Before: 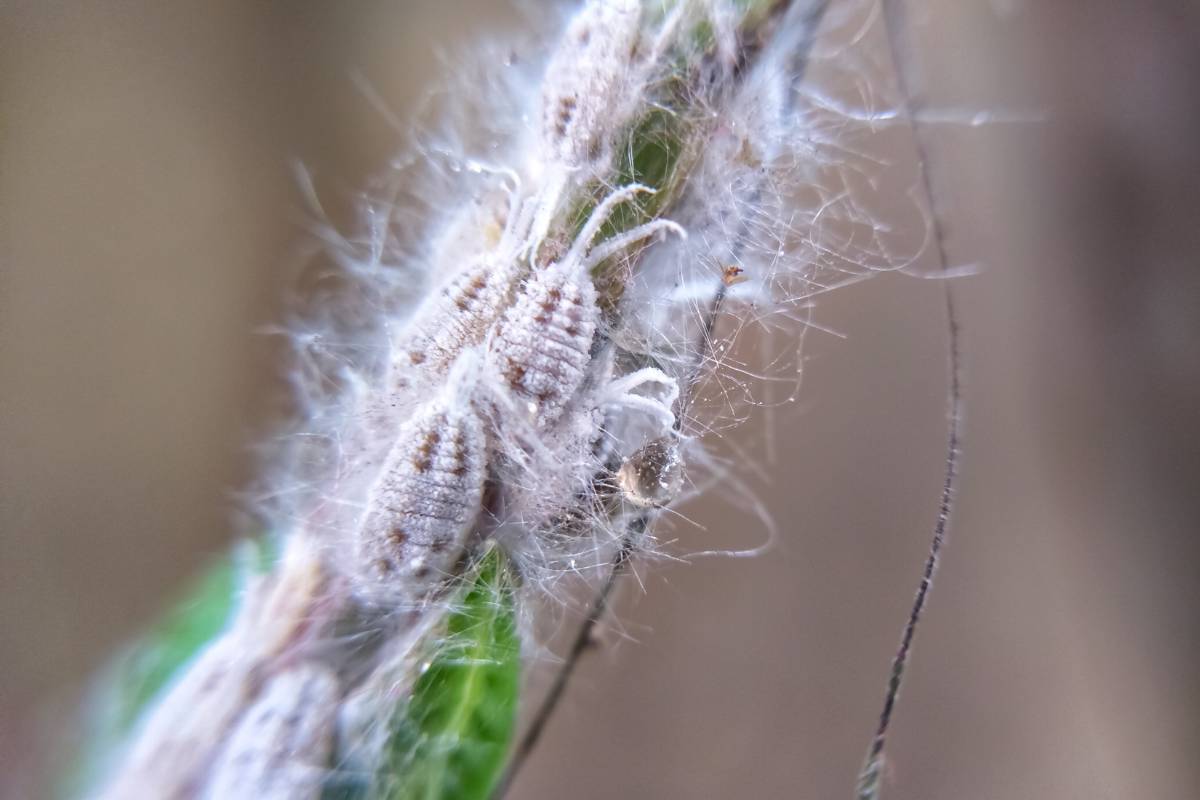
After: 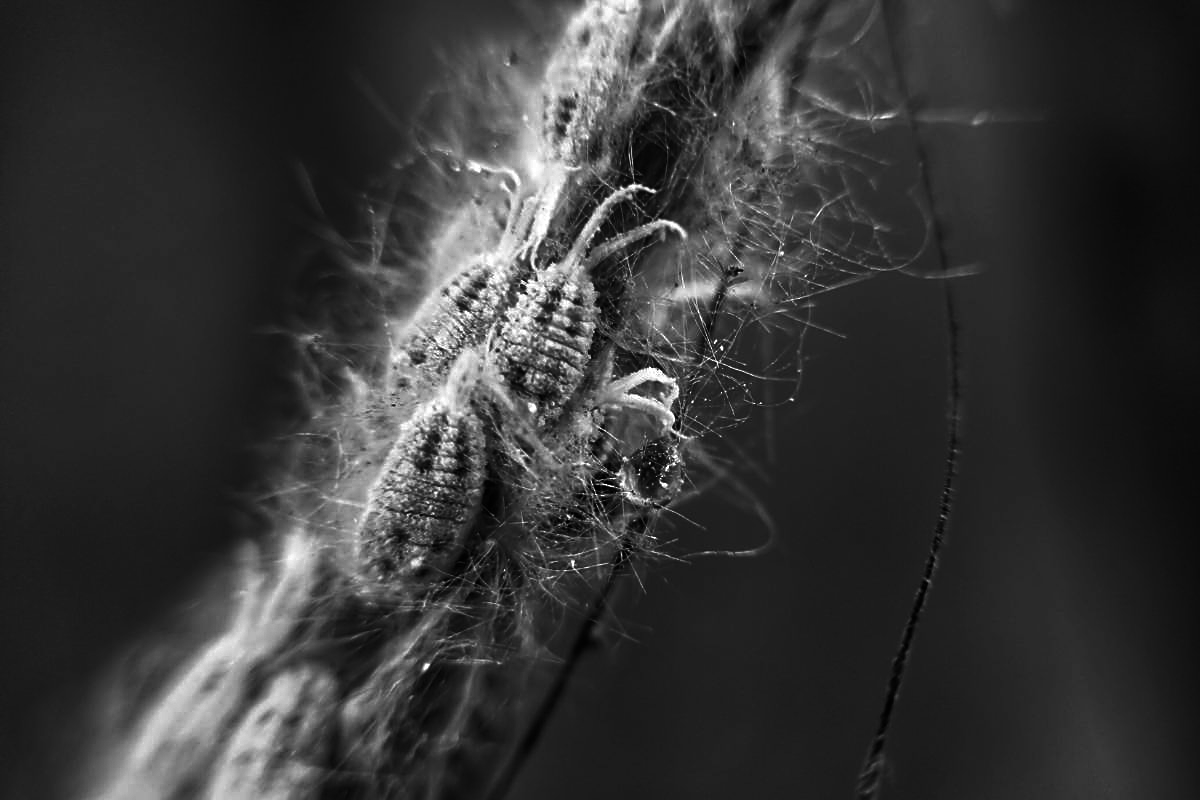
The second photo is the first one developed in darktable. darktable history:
monochrome: on, module defaults
contrast brightness saturation: contrast 0.02, brightness -1, saturation -1
sharpen: on, module defaults
